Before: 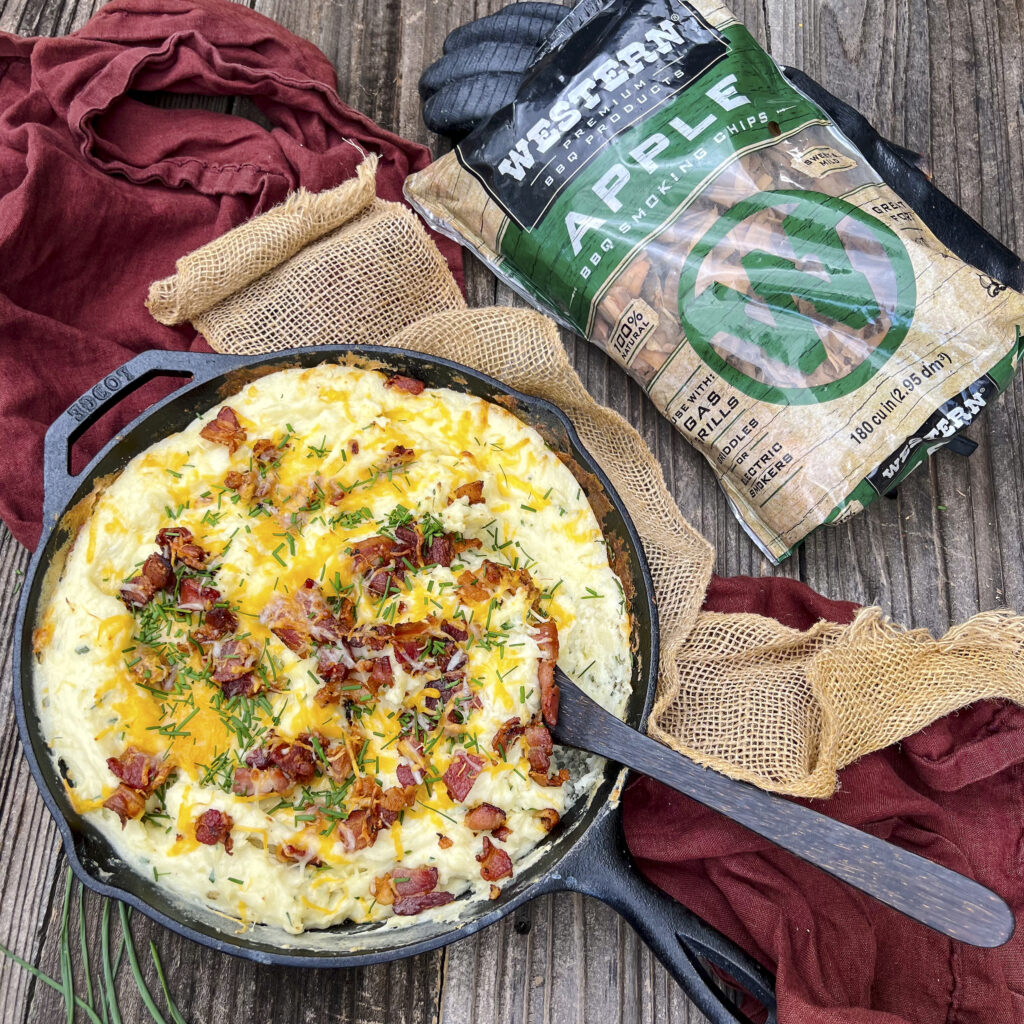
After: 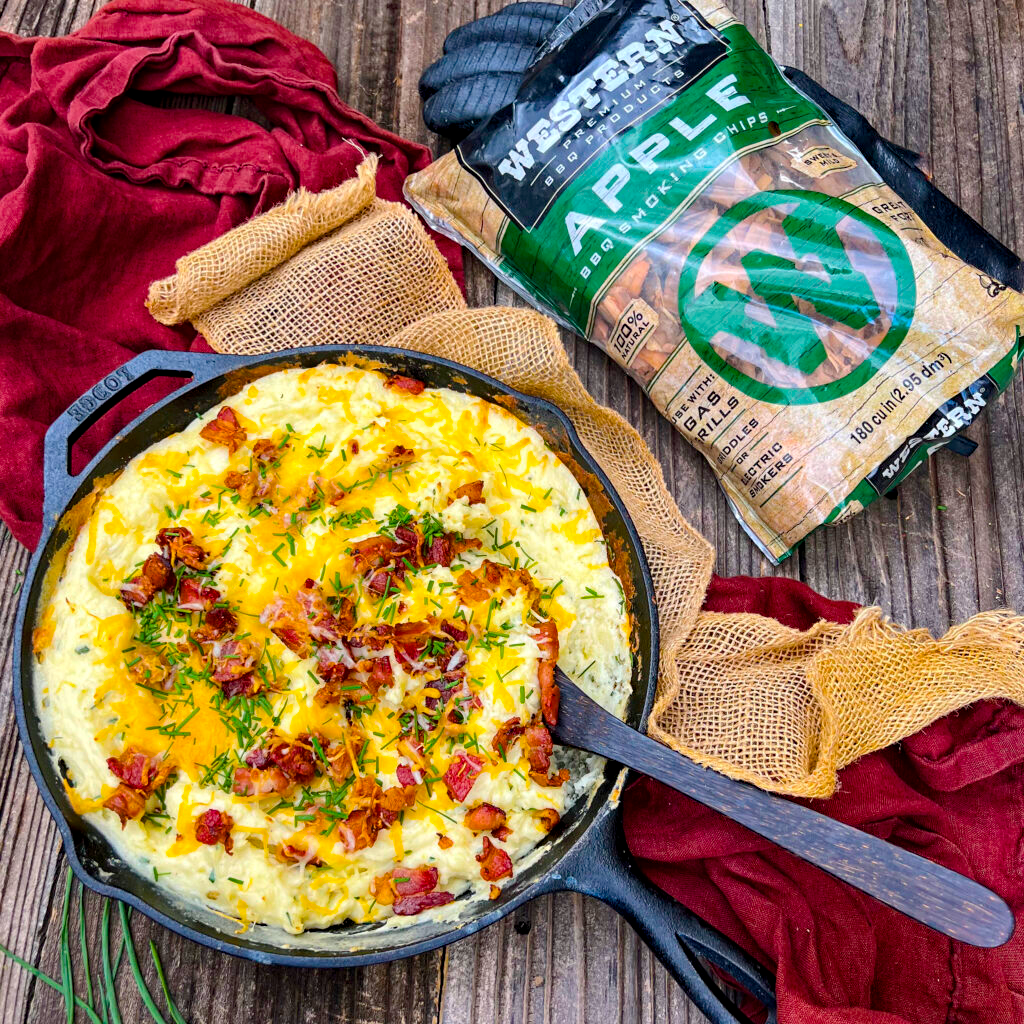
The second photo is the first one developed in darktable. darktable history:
haze removal: compatibility mode true, adaptive false
color balance rgb: linear chroma grading › global chroma 15%, perceptual saturation grading › global saturation 30%
